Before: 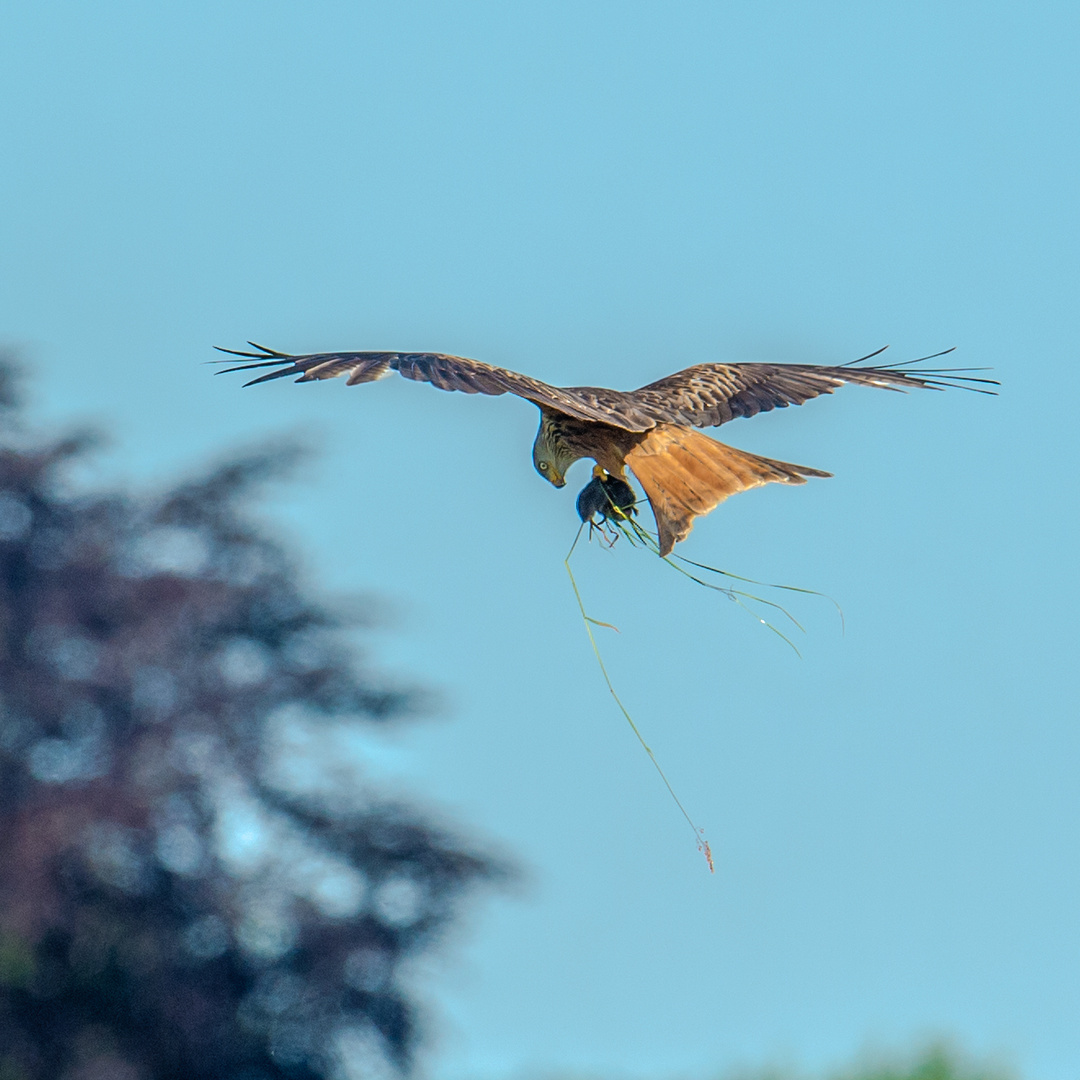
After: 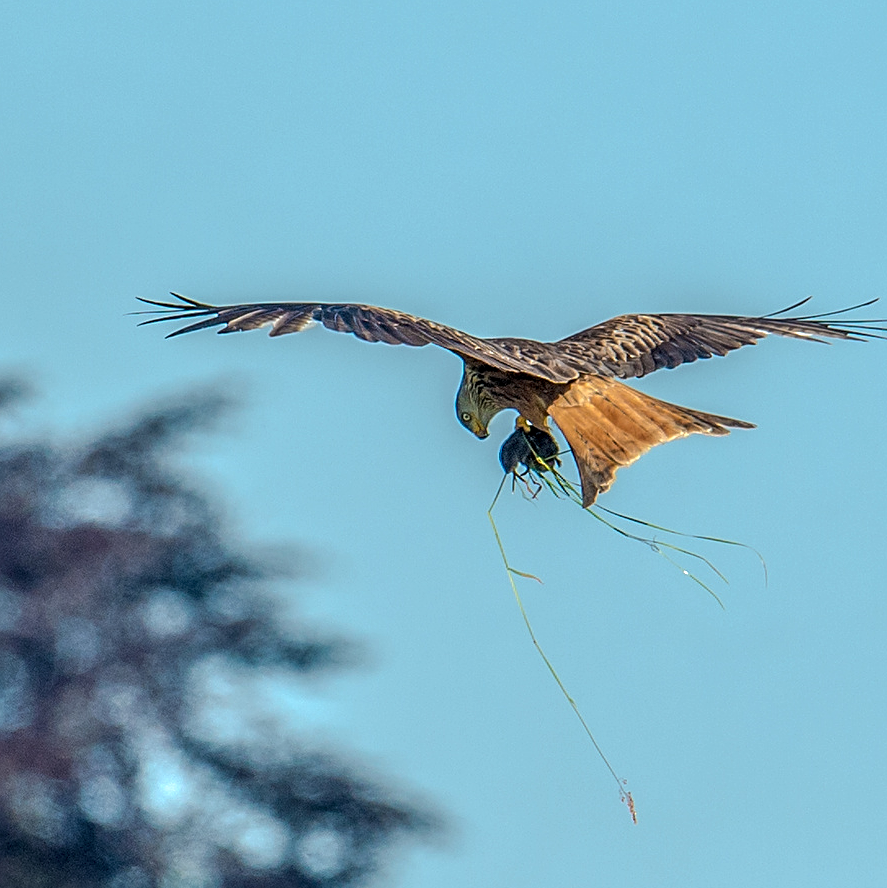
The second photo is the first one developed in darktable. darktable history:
crop and rotate: left 7.196%, top 4.574%, right 10.605%, bottom 13.178%
sharpen: on, module defaults
local contrast: detail 130%
